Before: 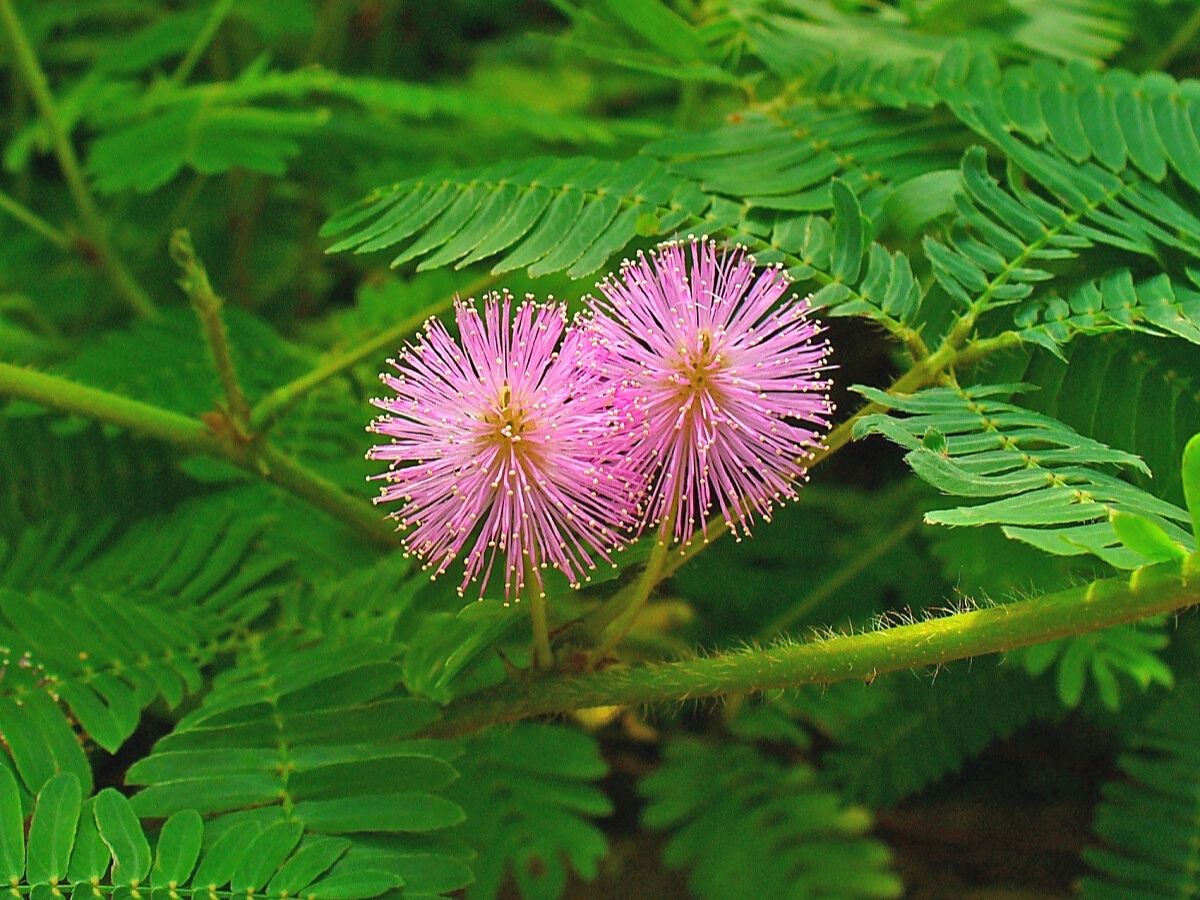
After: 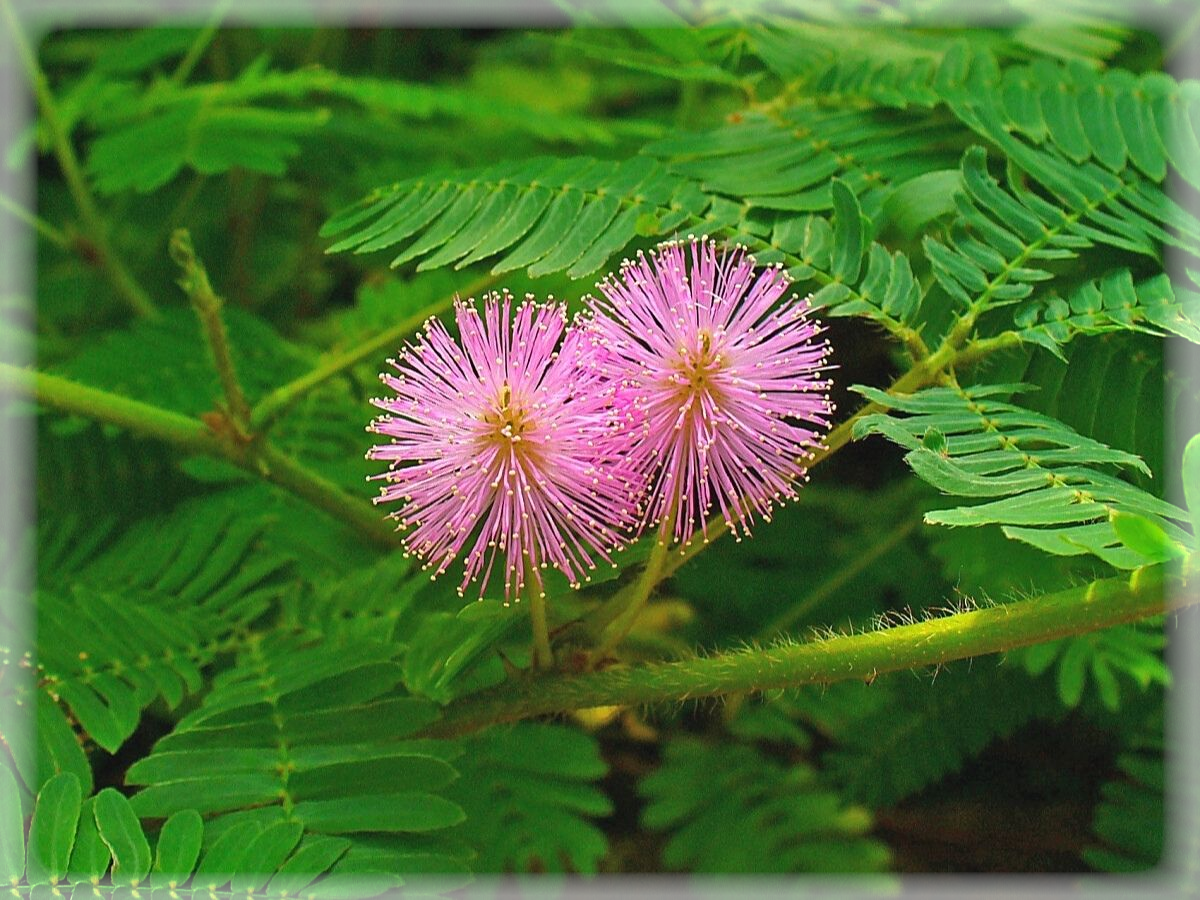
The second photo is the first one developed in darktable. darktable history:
vignetting: fall-off start 93.59%, fall-off radius 5.33%, brightness 0.282, saturation -0.003, automatic ratio true, width/height ratio 1.331, shape 0.047, unbound false
